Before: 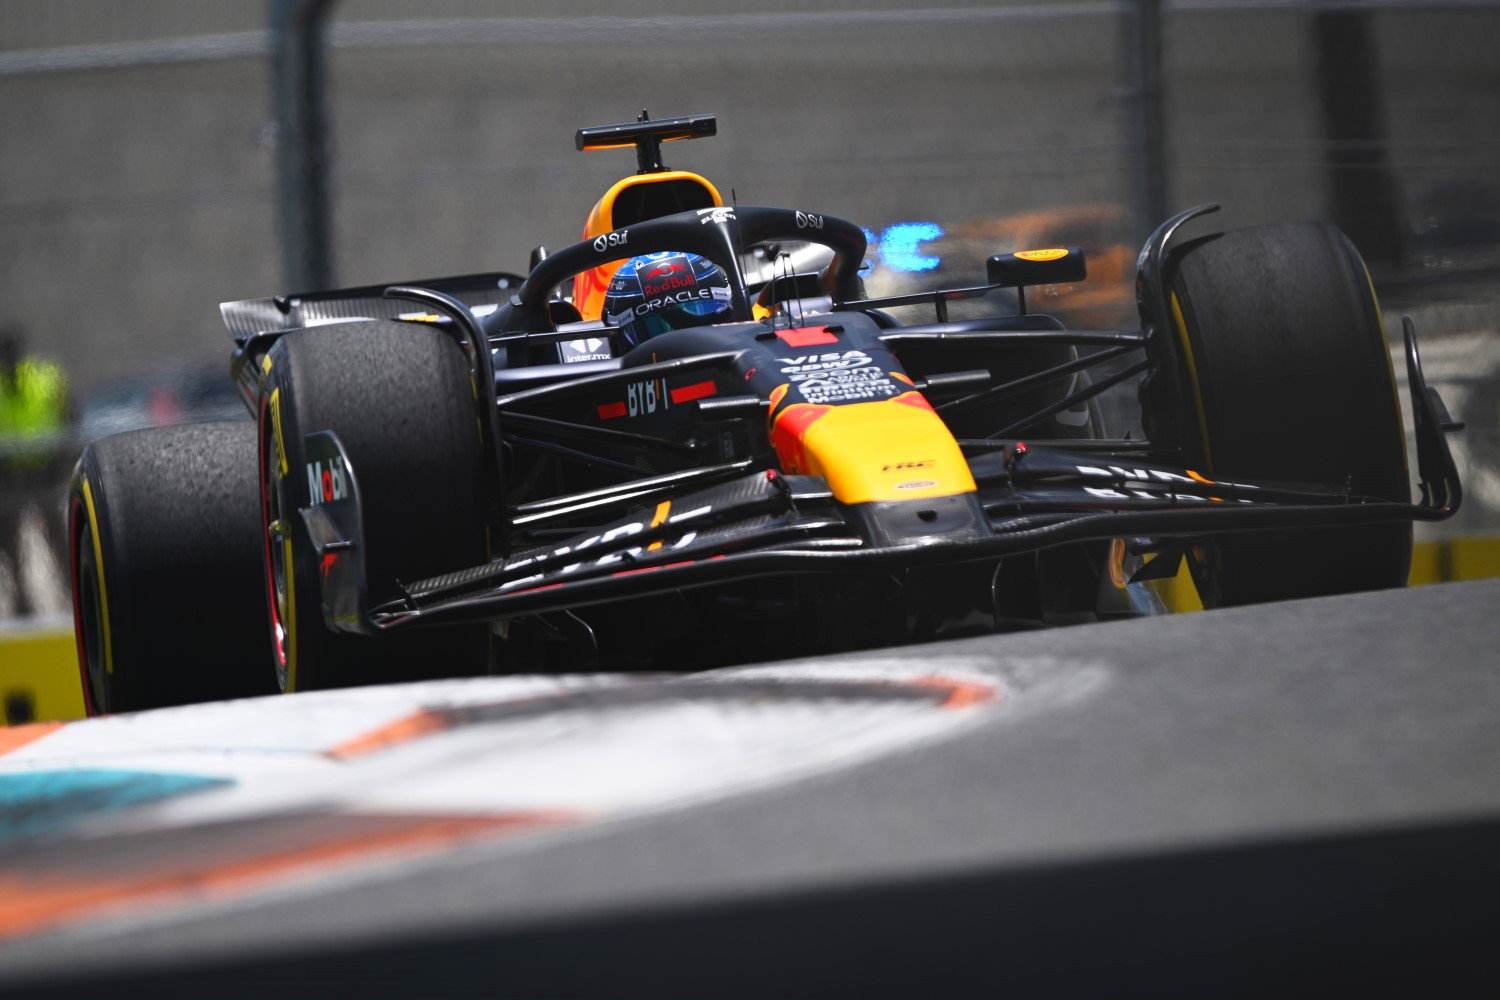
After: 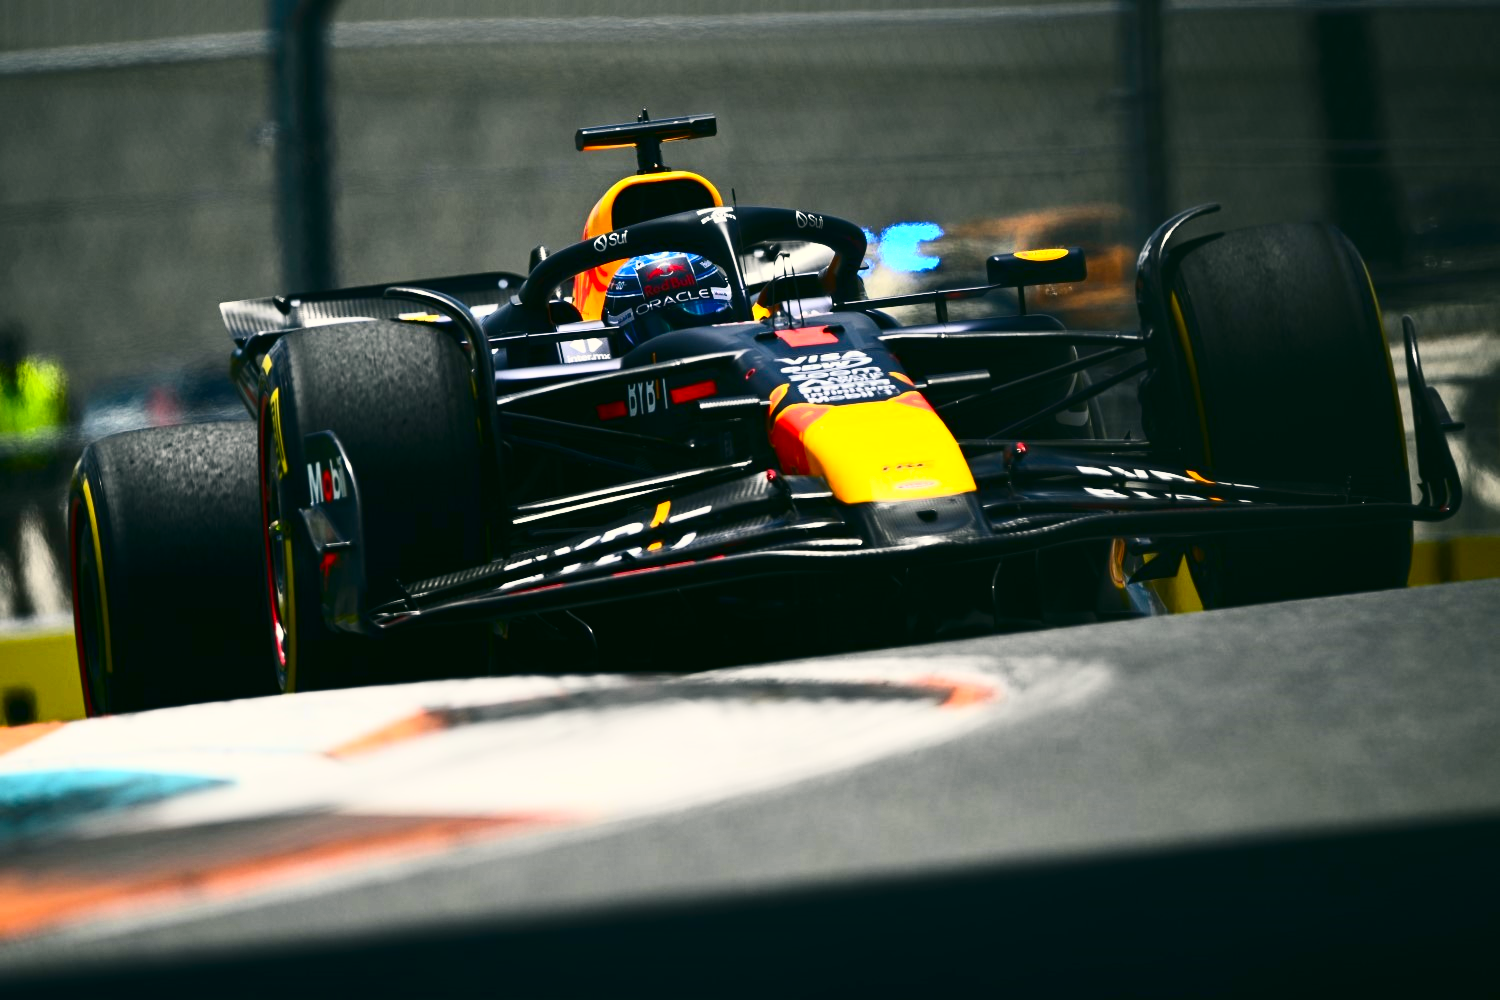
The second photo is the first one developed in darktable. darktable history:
contrast brightness saturation: contrast 0.398, brightness 0.048, saturation 0.257
color correction: highlights a* -0.357, highlights b* 9.13, shadows a* -9.08, shadows b* 0.533
